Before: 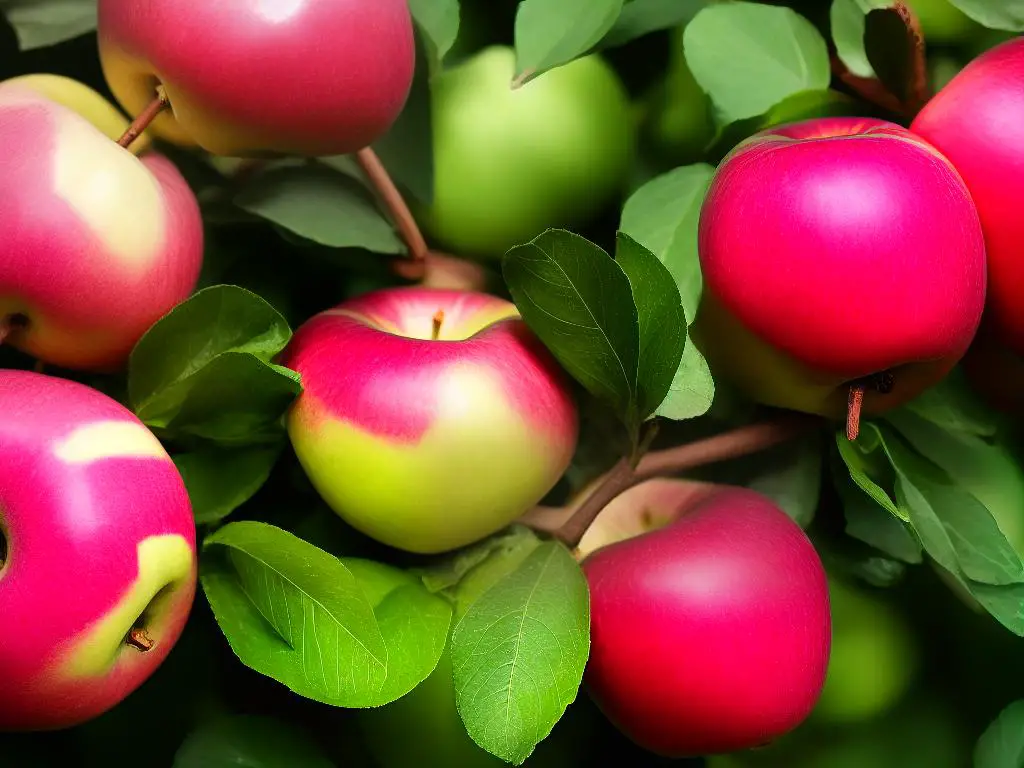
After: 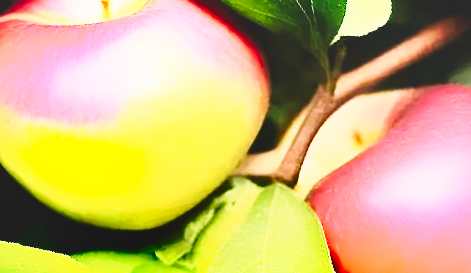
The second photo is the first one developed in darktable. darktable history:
white balance: emerald 1
contrast brightness saturation: contrast 0.39, brightness 0.53
crop: left 29.672%, top 41.786%, right 20.851%, bottom 3.487%
tone curve: curves: ch0 [(0, 0) (0.003, 0.156) (0.011, 0.156) (0.025, 0.161) (0.044, 0.161) (0.069, 0.161) (0.1, 0.166) (0.136, 0.168) (0.177, 0.179) (0.224, 0.202) (0.277, 0.241) (0.335, 0.296) (0.399, 0.378) (0.468, 0.484) (0.543, 0.604) (0.623, 0.728) (0.709, 0.822) (0.801, 0.918) (0.898, 0.98) (1, 1)], preserve colors none
exposure: black level correction 0, exposure 0.95 EV, compensate exposure bias true, compensate highlight preservation false
shadows and highlights: shadows 43.71, white point adjustment -1.46, soften with gaussian
rotate and perspective: rotation -14.8°, crop left 0.1, crop right 0.903, crop top 0.25, crop bottom 0.748
